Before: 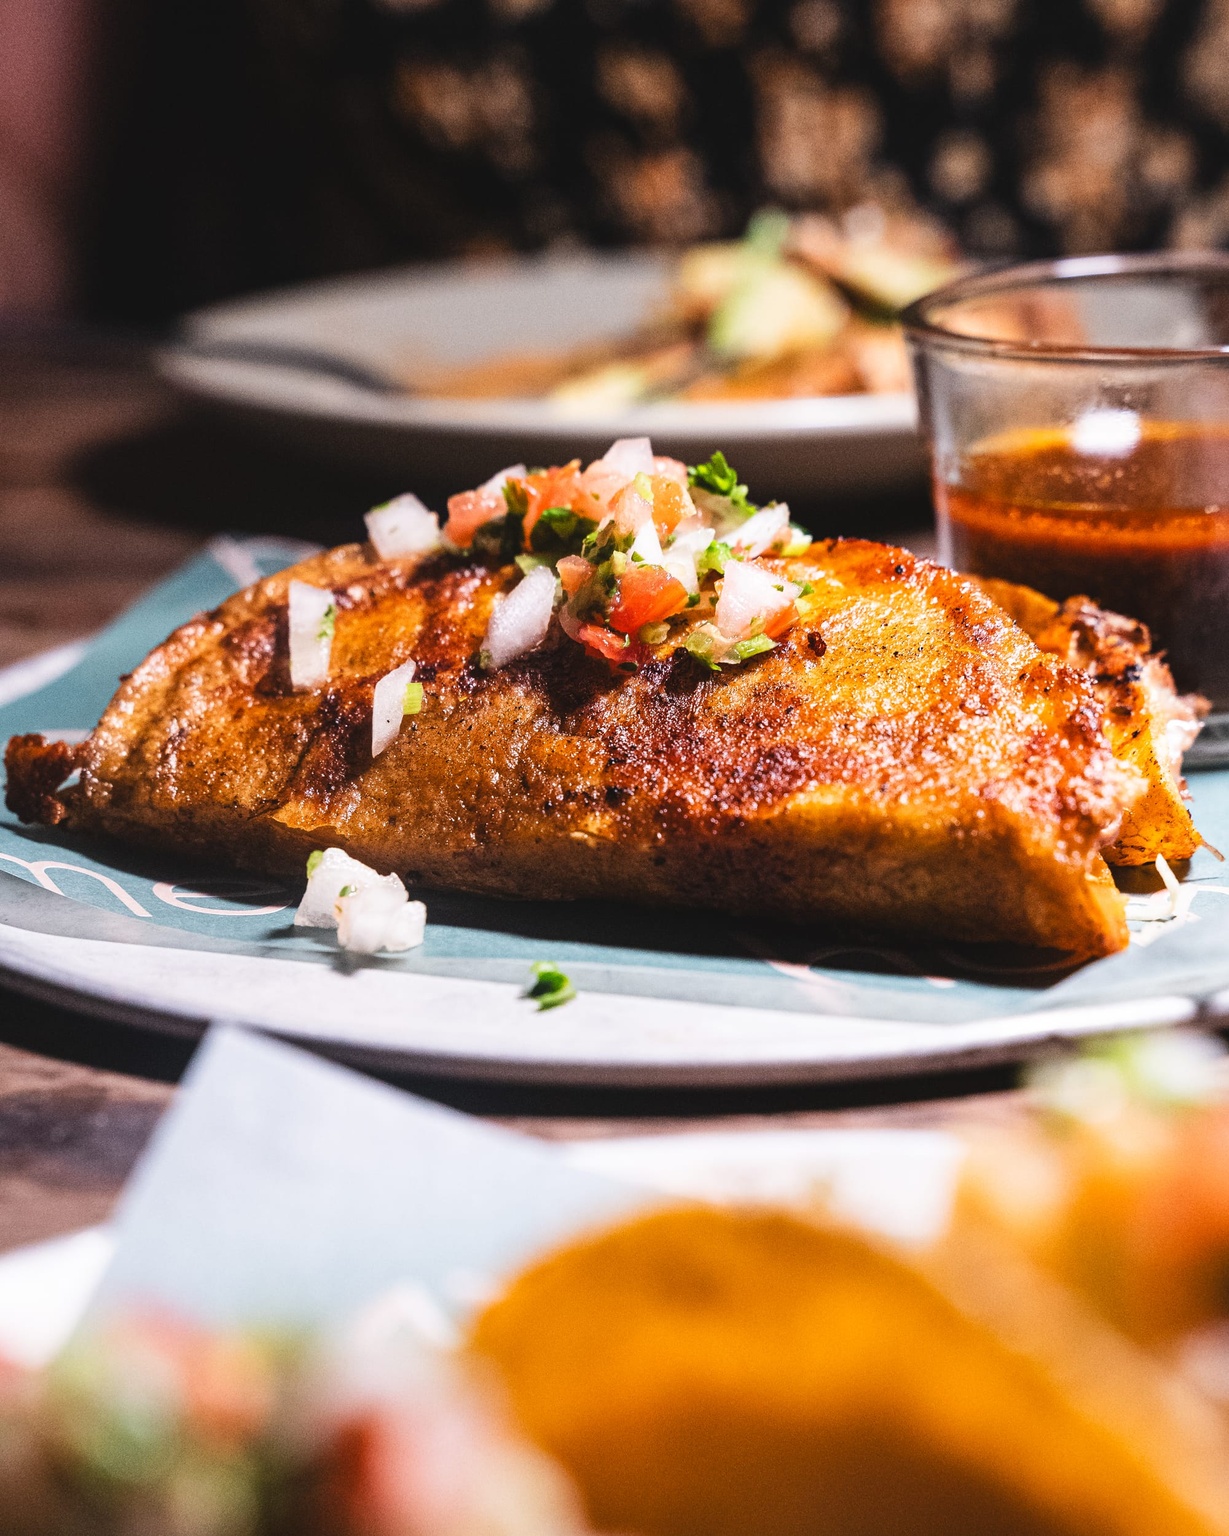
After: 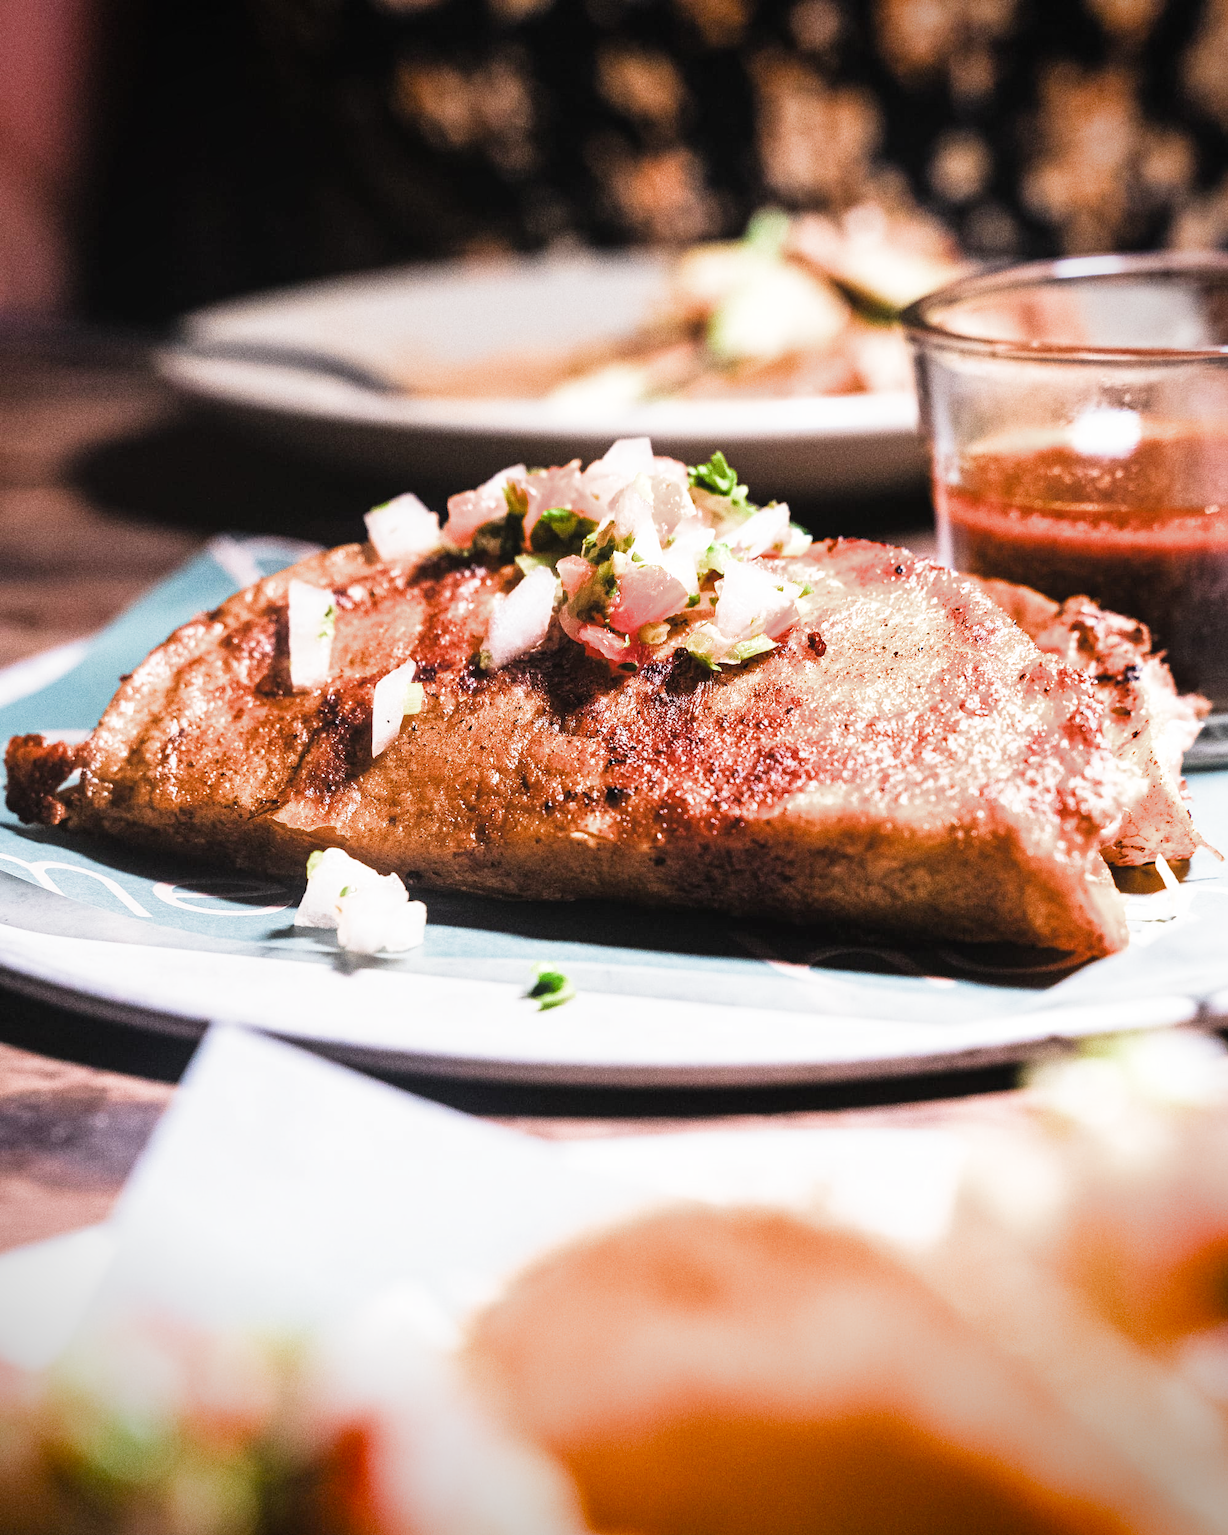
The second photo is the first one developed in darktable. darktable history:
filmic rgb: middle gray luminance 9.23%, black relative exposure -10.55 EV, white relative exposure 3.45 EV, threshold 6 EV, target black luminance 0%, hardness 5.98, latitude 59.69%, contrast 1.087, highlights saturation mix 5%, shadows ↔ highlights balance 29.23%, add noise in highlights 0, color science v3 (2019), use custom middle-gray values true, iterations of high-quality reconstruction 0, contrast in highlights soft, enable highlight reconstruction true
vignetting: fall-off start 88.53%, fall-off radius 44.2%, saturation 0.376, width/height ratio 1.161
